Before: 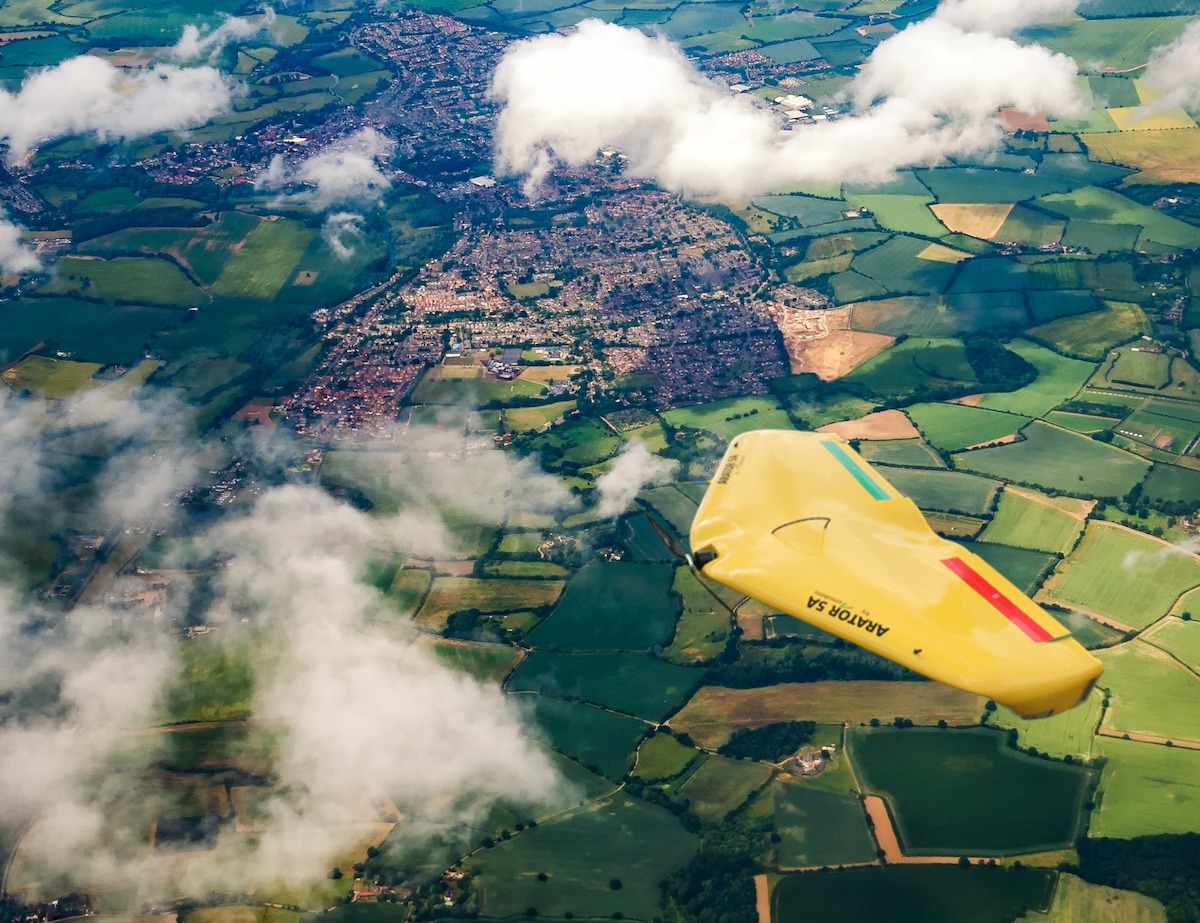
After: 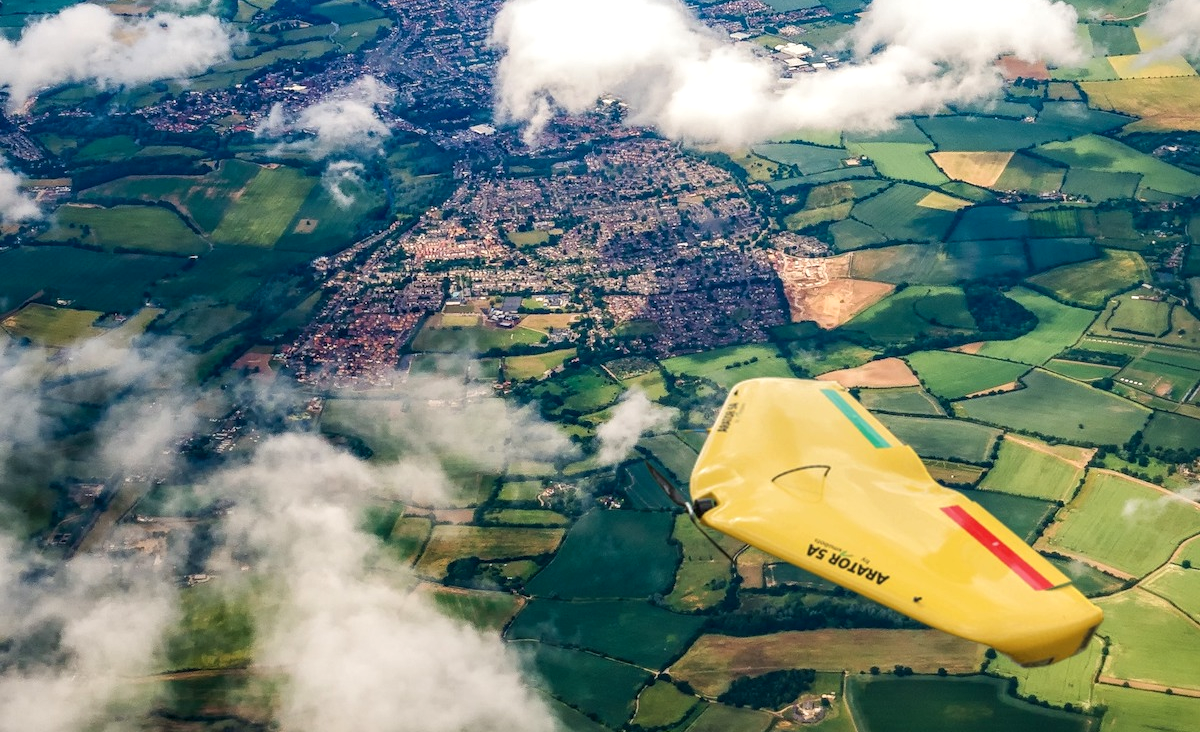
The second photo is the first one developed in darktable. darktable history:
local contrast: detail 130%
crop and rotate: top 5.667%, bottom 14.937%
velvia: strength 6%
